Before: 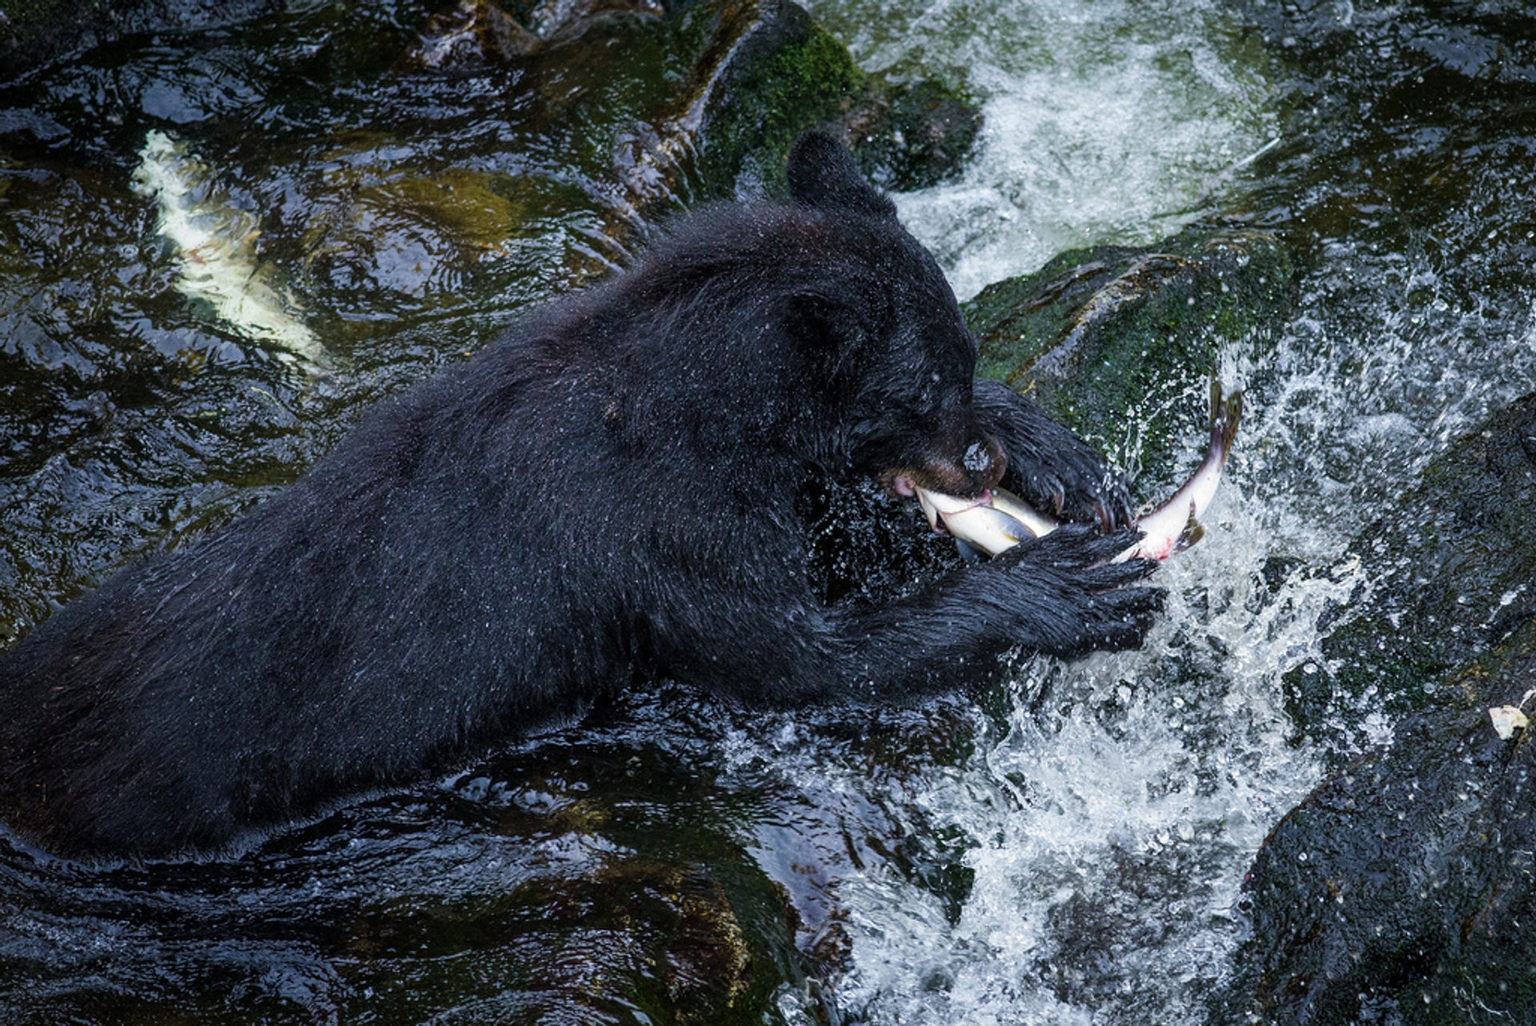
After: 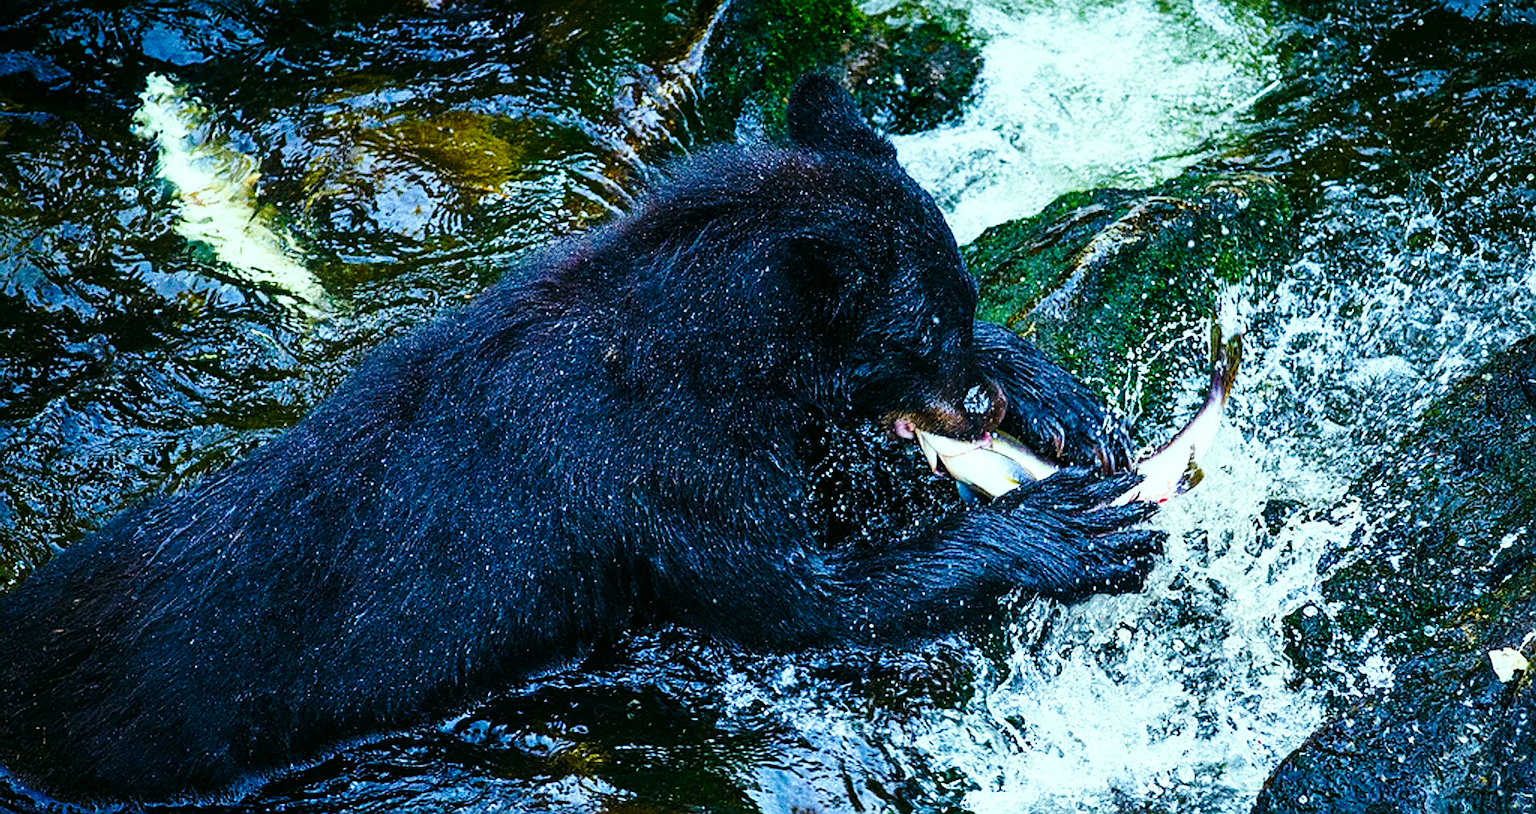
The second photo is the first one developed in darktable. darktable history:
crop and rotate: top 5.667%, bottom 14.937%
color balance rgb: shadows lift › luminance -20%, power › hue 72.24°, highlights gain › luminance 15%, global offset › hue 171.6°, perceptual saturation grading › highlights -15%, perceptual saturation grading › shadows 25%, global vibrance 30%, contrast 10%
sharpen: on, module defaults
base curve: curves: ch0 [(0, 0) (0.028, 0.03) (0.121, 0.232) (0.46, 0.748) (0.859, 0.968) (1, 1)], preserve colors none
grain: coarseness 11.82 ISO, strength 36.67%, mid-tones bias 74.17%
color correction: highlights a* -7.33, highlights b* 1.26, shadows a* -3.55, saturation 1.4
